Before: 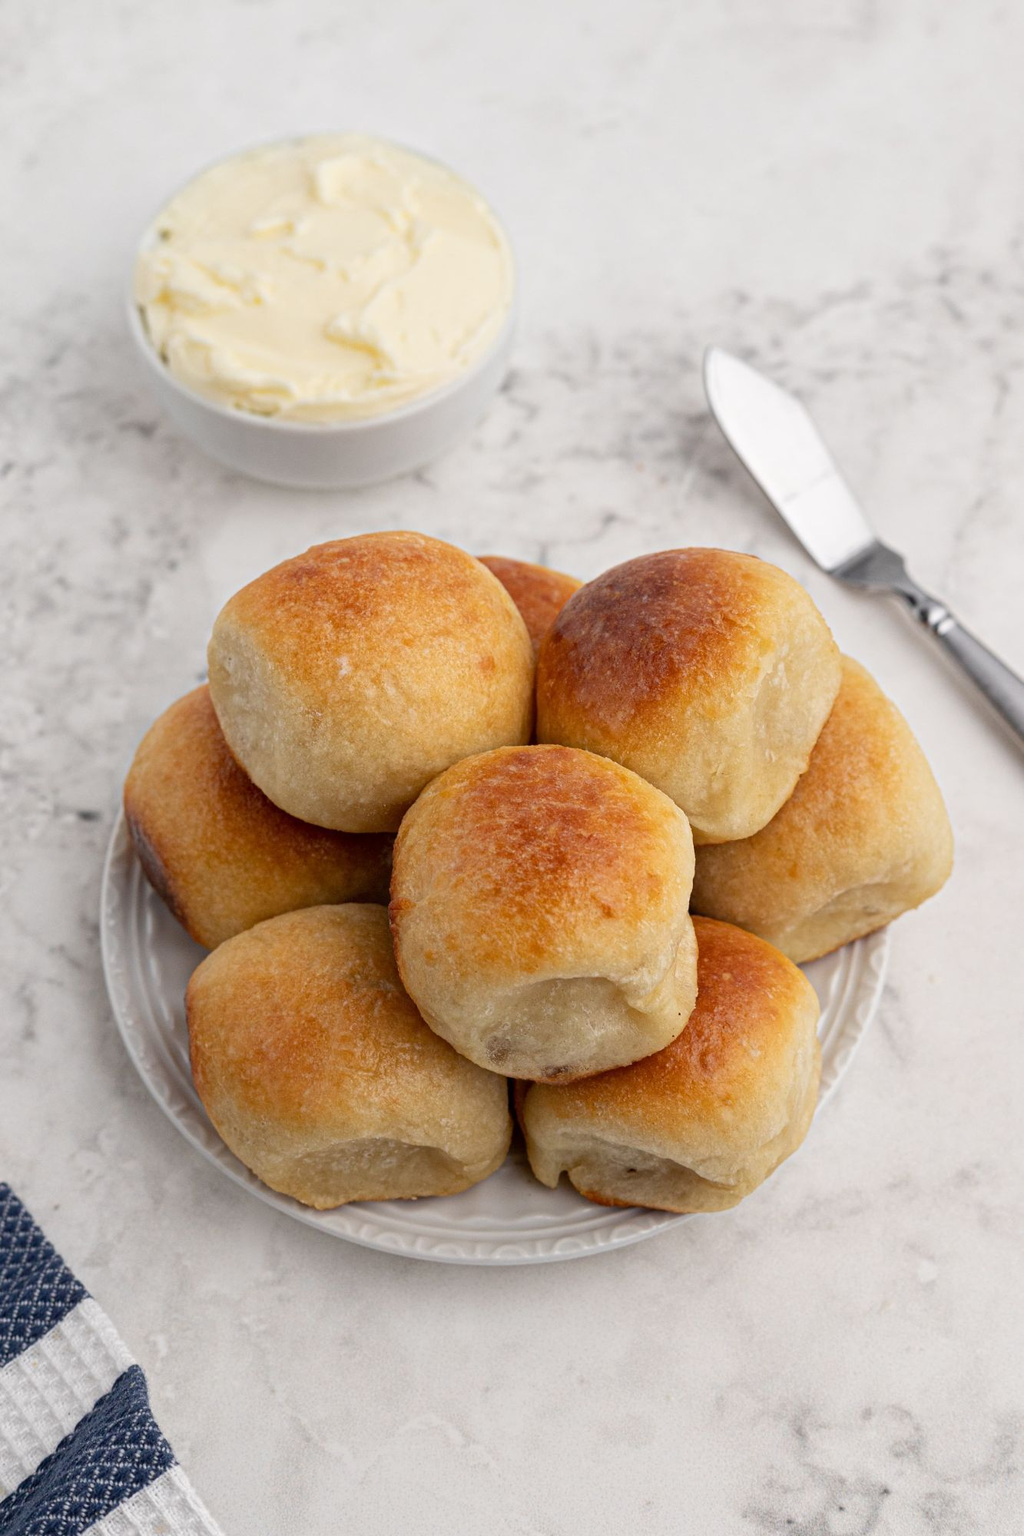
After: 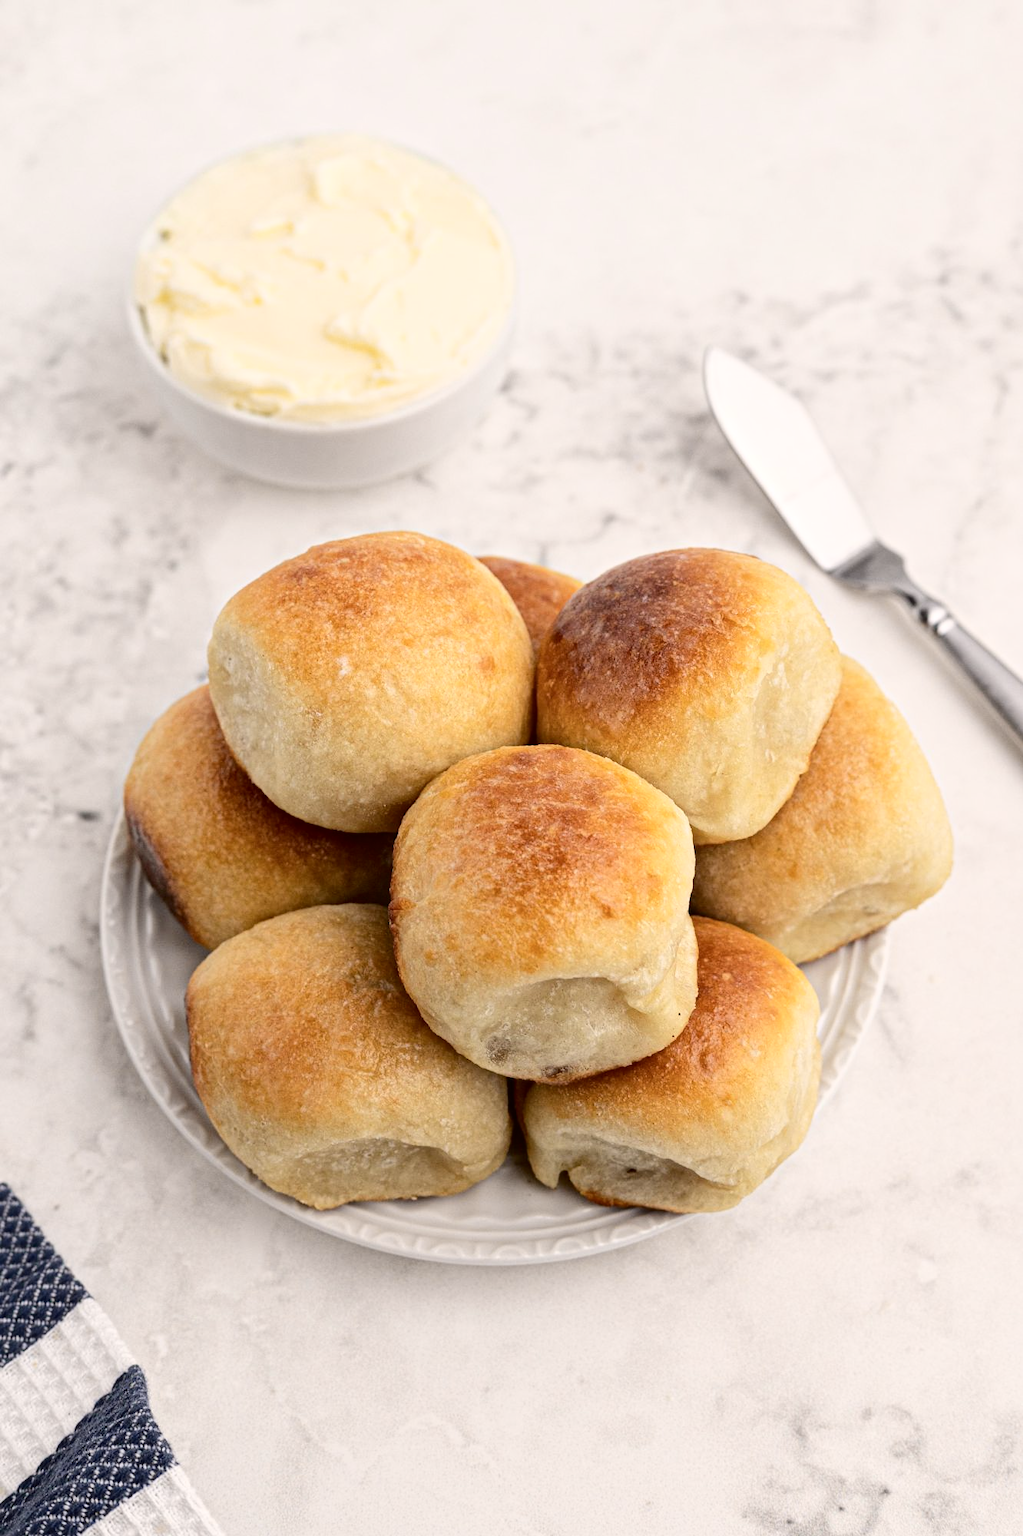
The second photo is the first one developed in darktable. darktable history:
tone curve: curves: ch0 [(0, 0.023) (0.1, 0.084) (0.184, 0.168) (0.45, 0.54) (0.57, 0.683) (0.722, 0.825) (0.877, 0.948) (1, 1)]; ch1 [(0, 0) (0.414, 0.395) (0.453, 0.437) (0.502, 0.509) (0.521, 0.519) (0.573, 0.568) (0.618, 0.61) (0.654, 0.642) (1, 1)]; ch2 [(0, 0) (0.421, 0.43) (0.45, 0.463) (0.492, 0.504) (0.511, 0.519) (0.557, 0.557) (0.602, 0.605) (1, 1)], color space Lab, independent channels, preserve colors none
local contrast: mode bilateral grid, contrast 28, coarseness 16, detail 115%, midtone range 0.2
